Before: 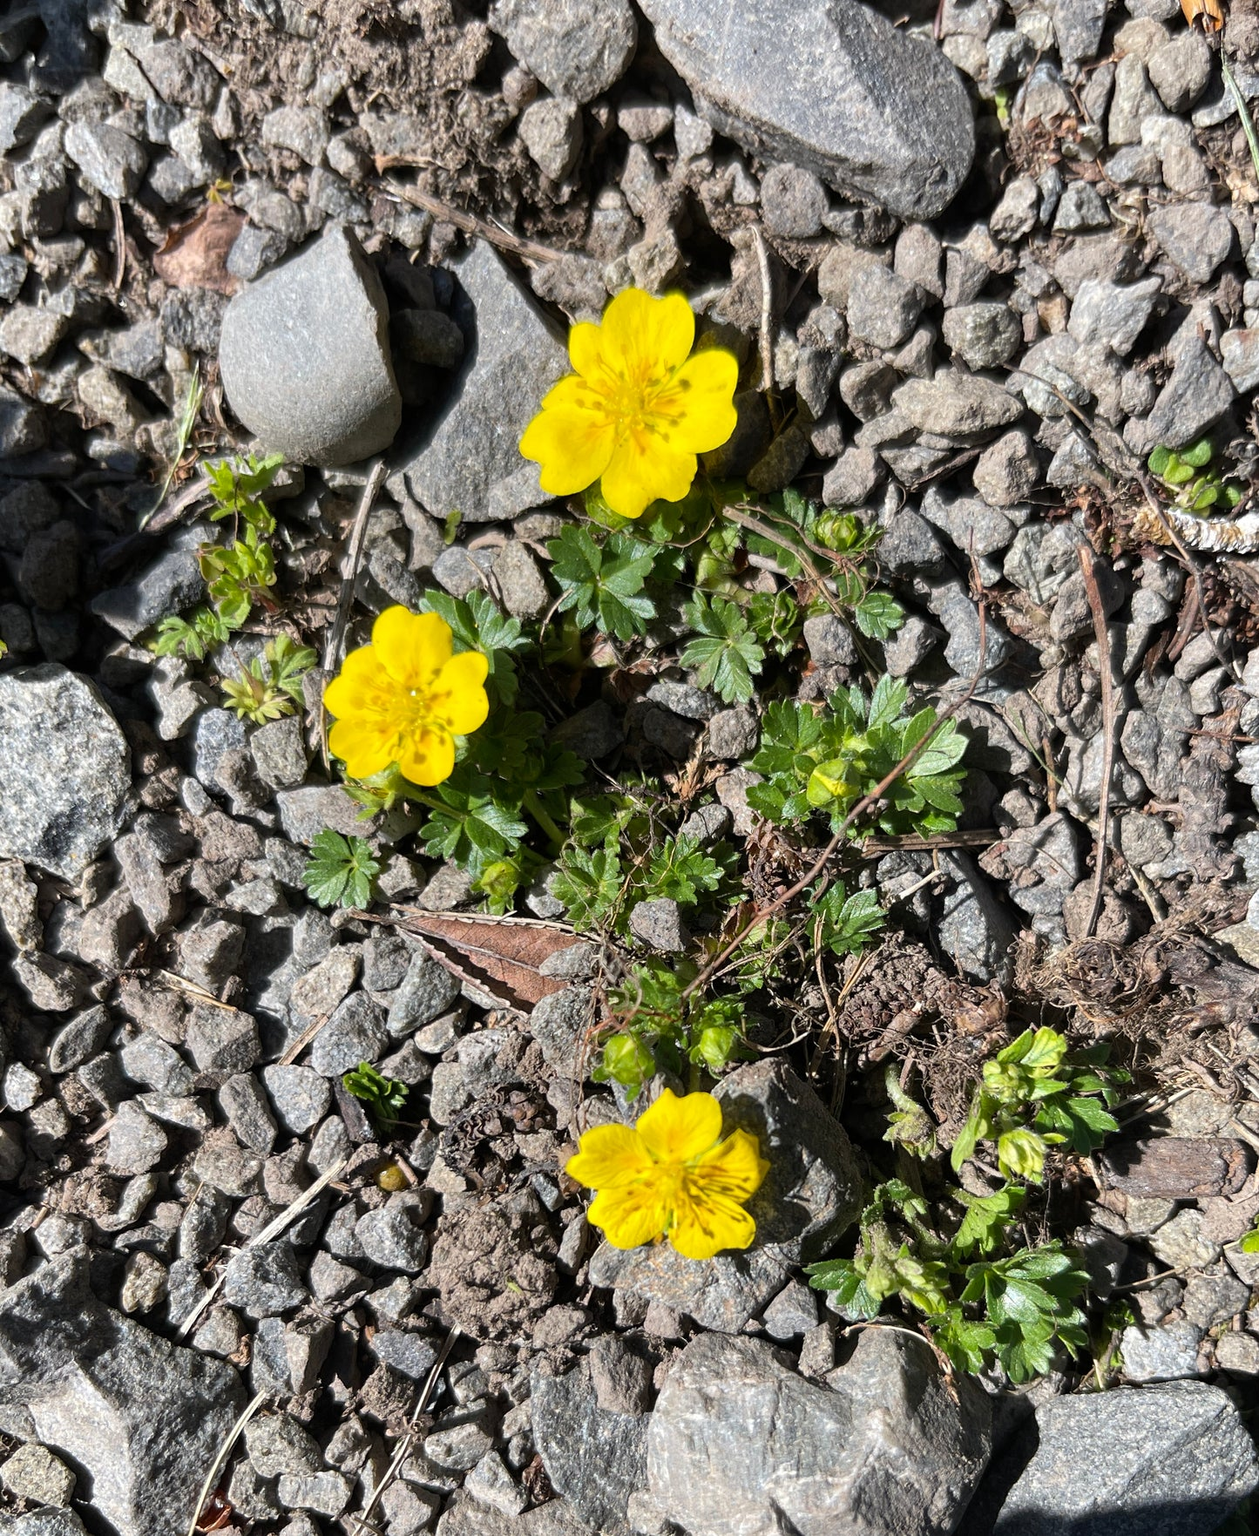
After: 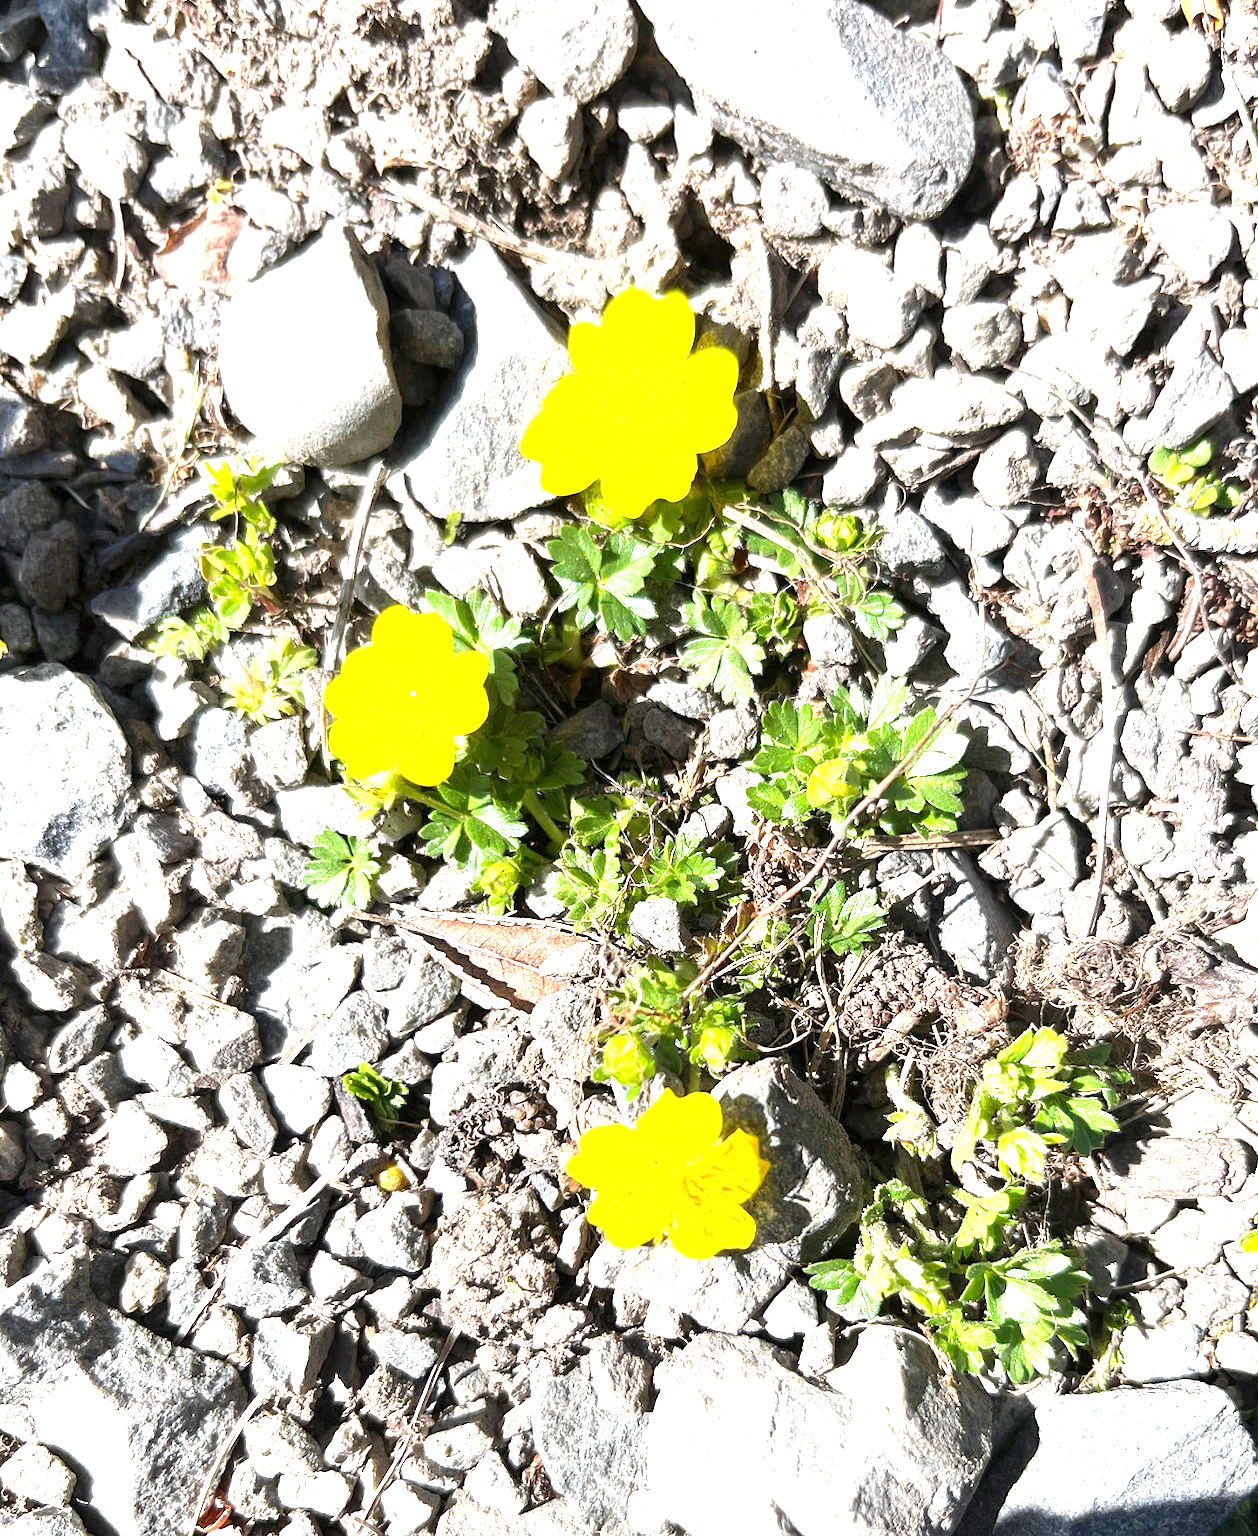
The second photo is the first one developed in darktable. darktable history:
exposure: exposure 1.999 EV, compensate highlight preservation false
